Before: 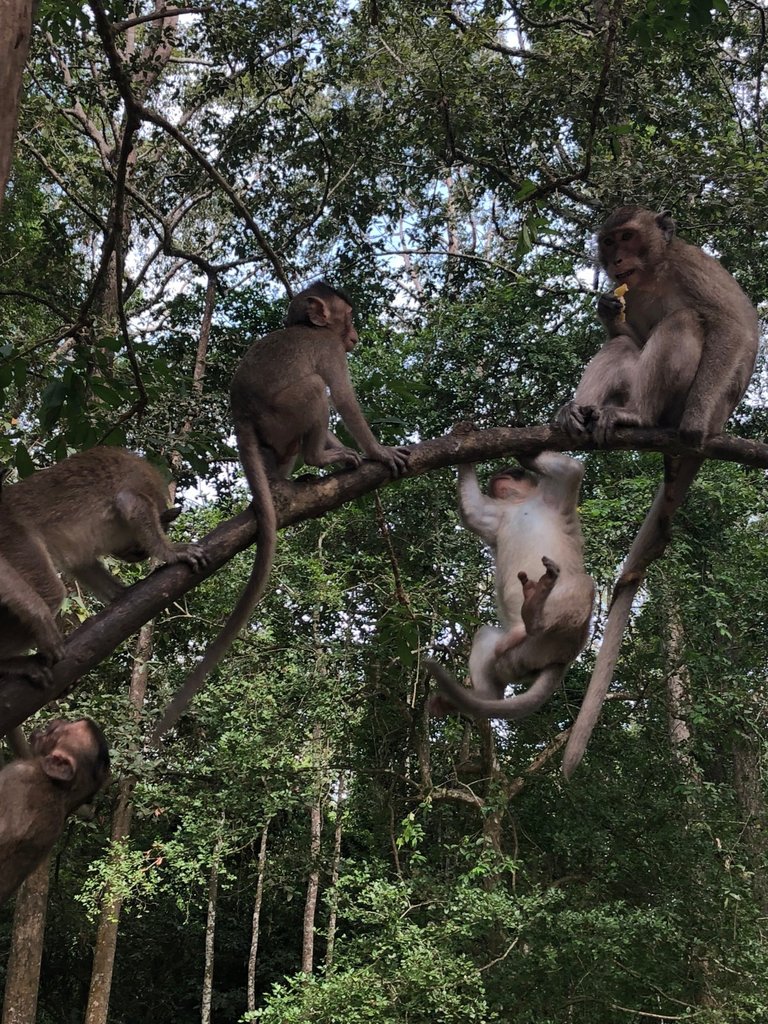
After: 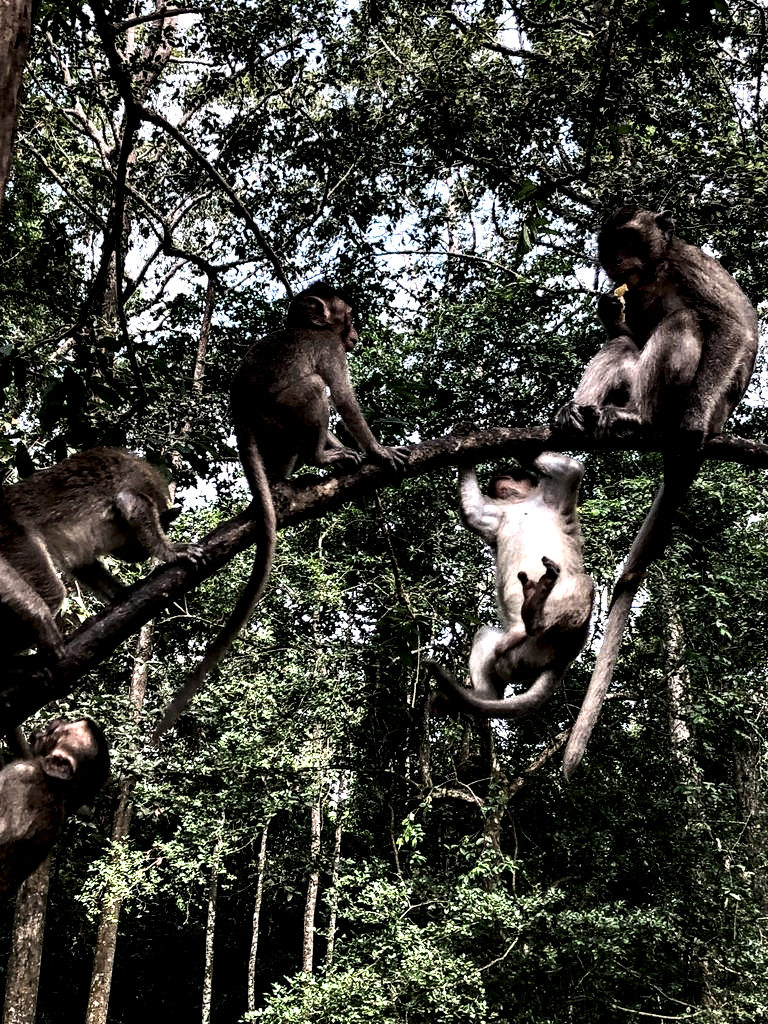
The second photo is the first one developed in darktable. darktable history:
local contrast: shadows 185%, detail 225%
tone equalizer: -8 EV -1.08 EV, -7 EV -1.01 EV, -6 EV -0.867 EV, -5 EV -0.578 EV, -3 EV 0.578 EV, -2 EV 0.867 EV, -1 EV 1.01 EV, +0 EV 1.08 EV, edges refinement/feathering 500, mask exposure compensation -1.57 EV, preserve details no
